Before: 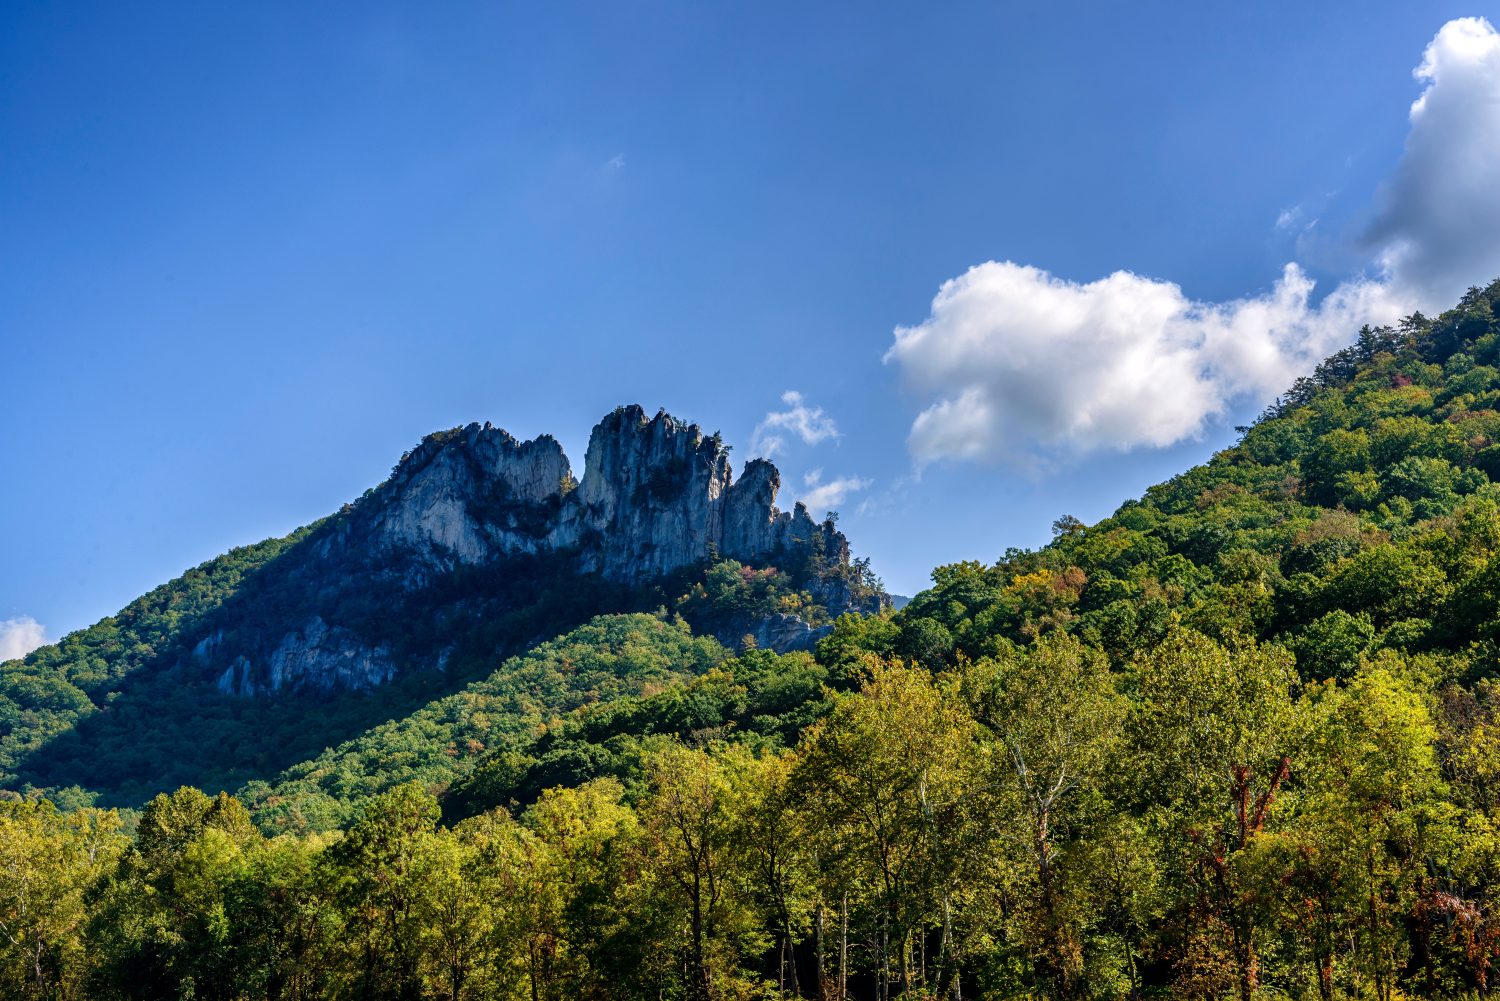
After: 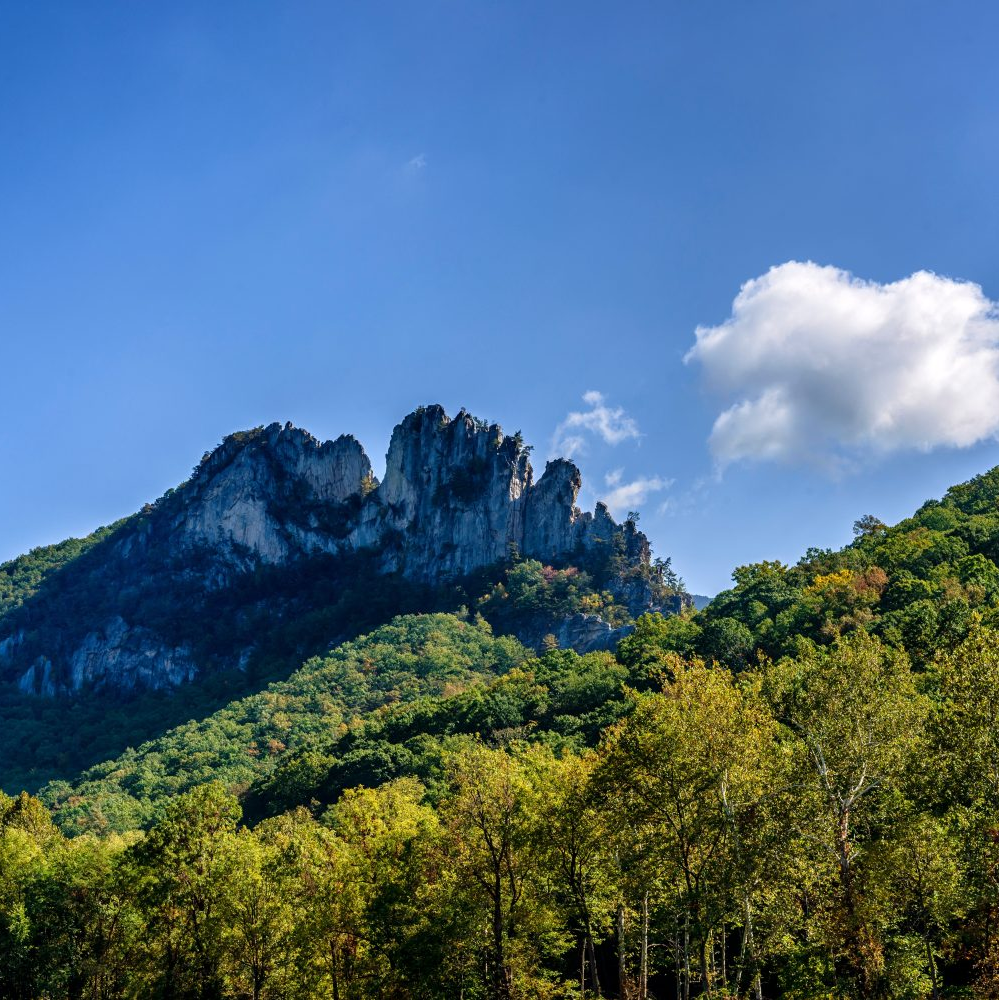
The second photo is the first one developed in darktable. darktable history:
exposure: compensate highlight preservation false
crop and rotate: left 13.35%, right 20.041%
